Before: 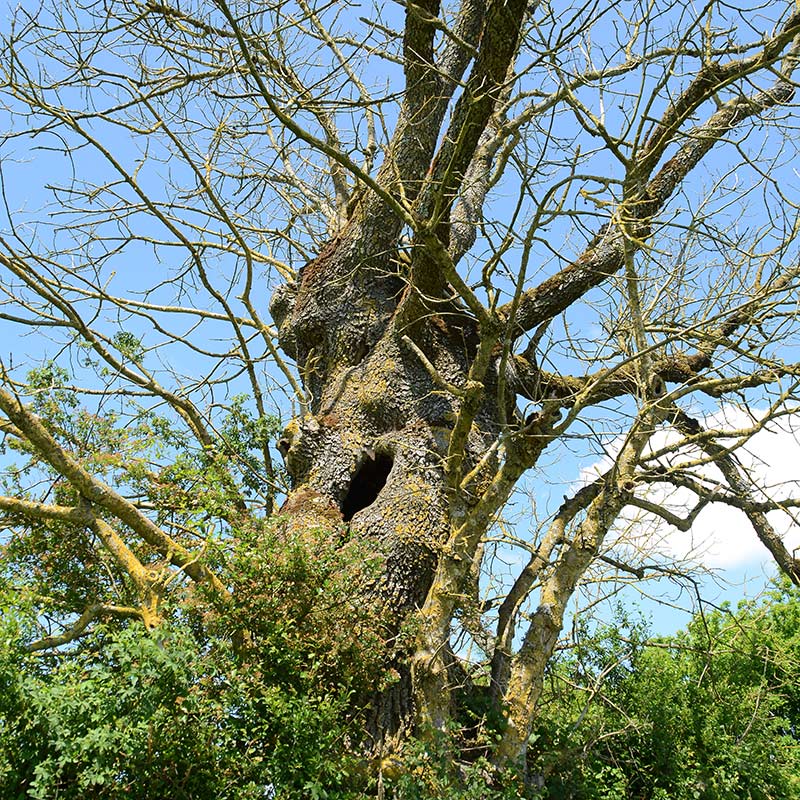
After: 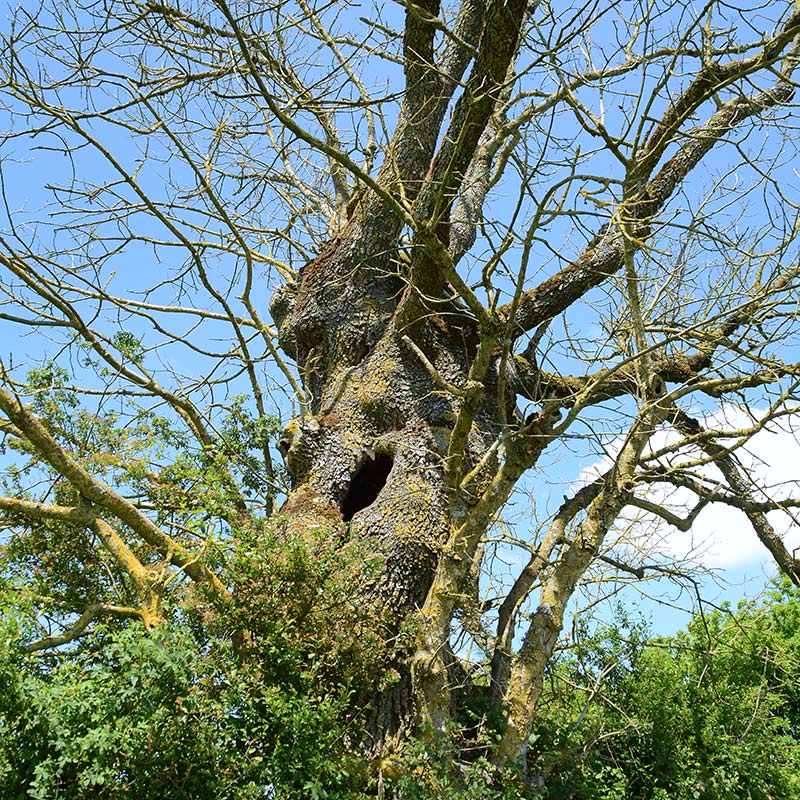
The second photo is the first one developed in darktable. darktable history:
shadows and highlights: shadows 25, highlights -48, soften with gaussian
white balance: red 0.983, blue 1.036
